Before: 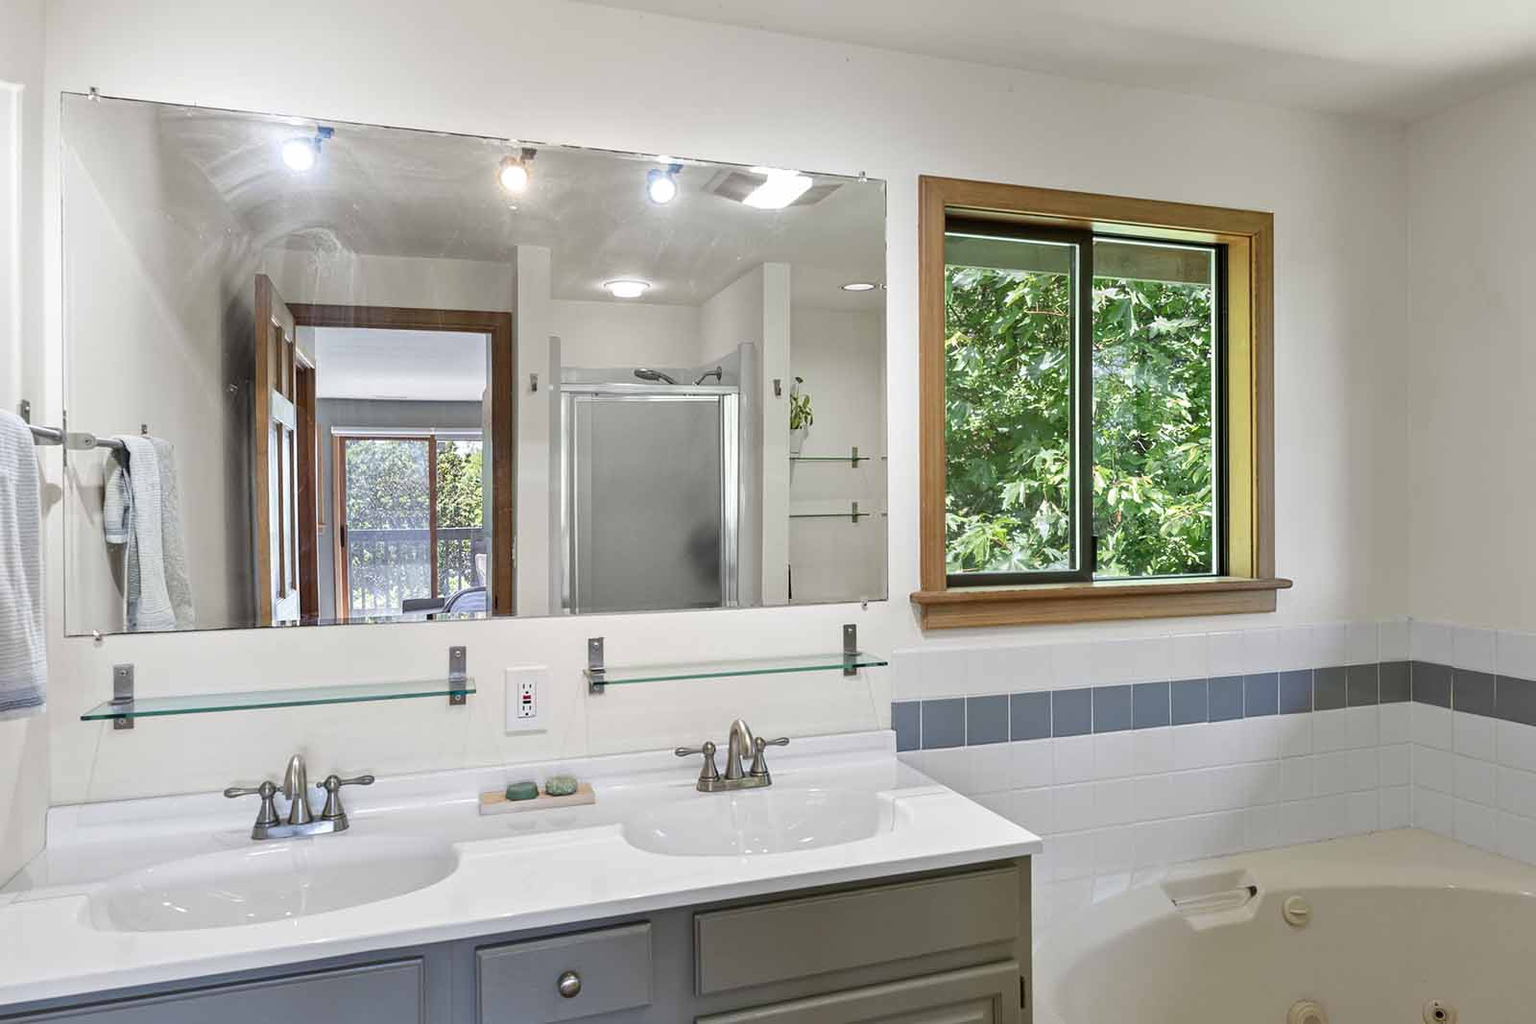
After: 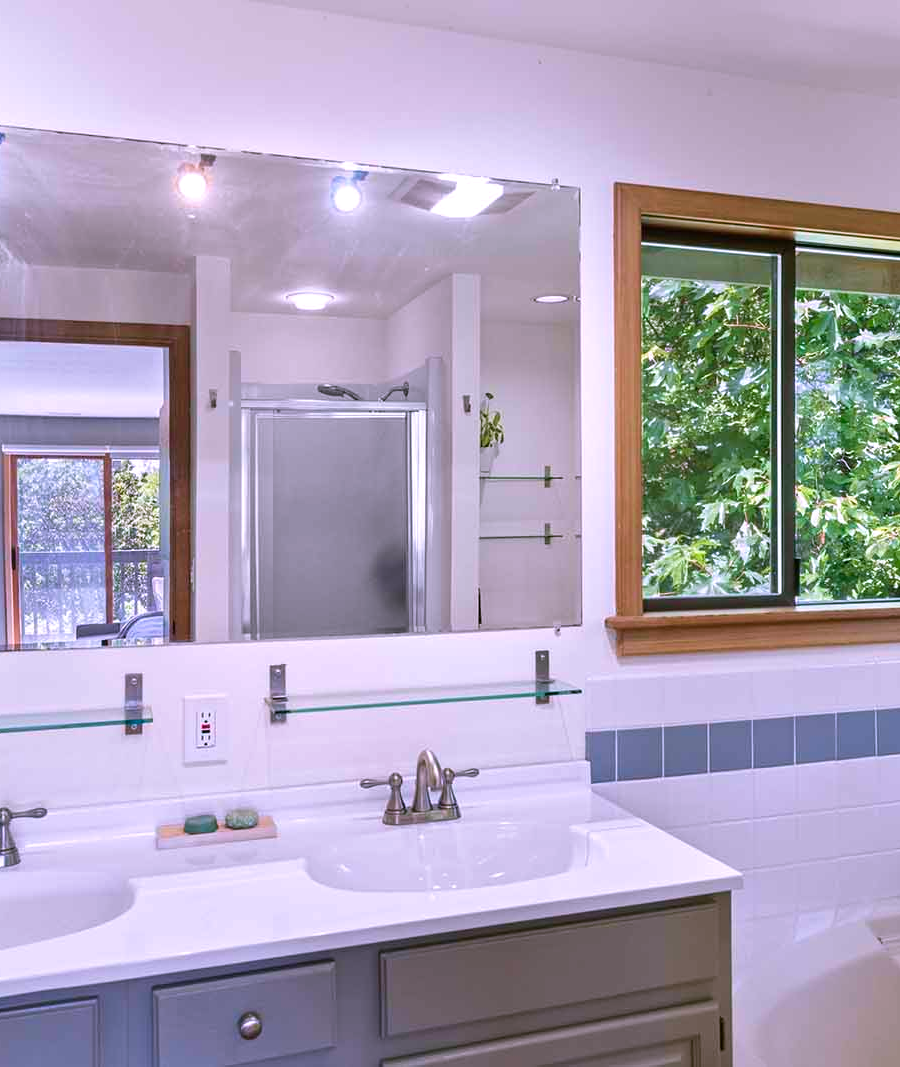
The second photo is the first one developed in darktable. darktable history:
velvia: on, module defaults
crop: left 21.496%, right 22.254%
white balance: red 1.042, blue 1.17
